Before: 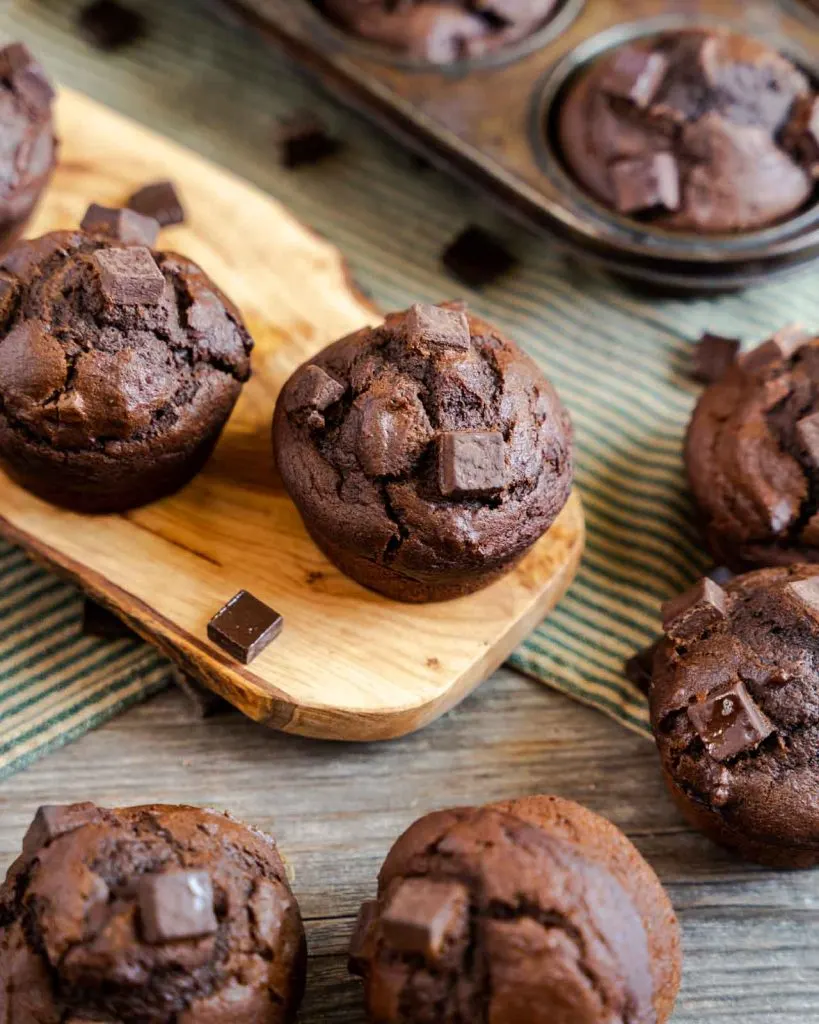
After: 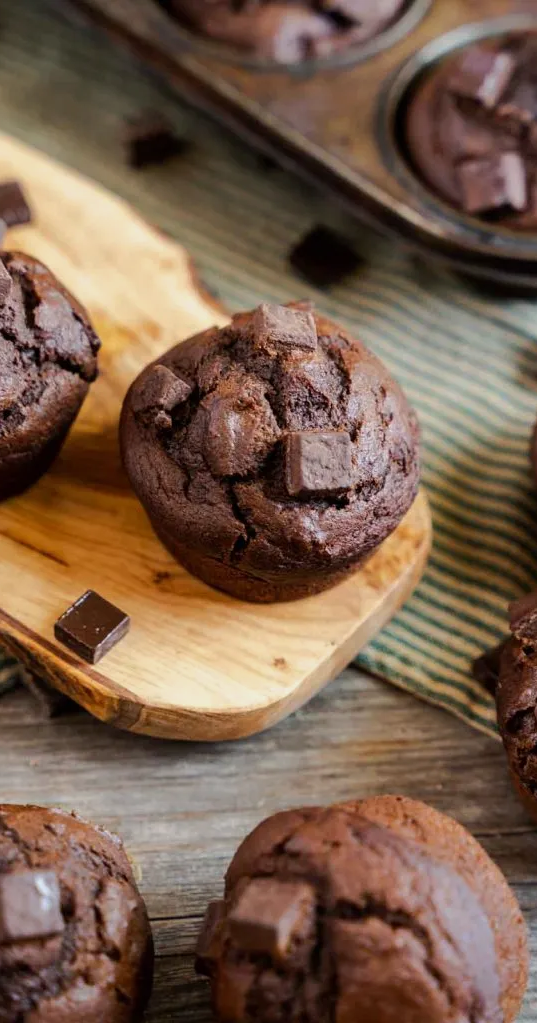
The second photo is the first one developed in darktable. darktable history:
crop and rotate: left 18.778%, right 15.535%
exposure: exposure -0.179 EV, compensate highlight preservation false
